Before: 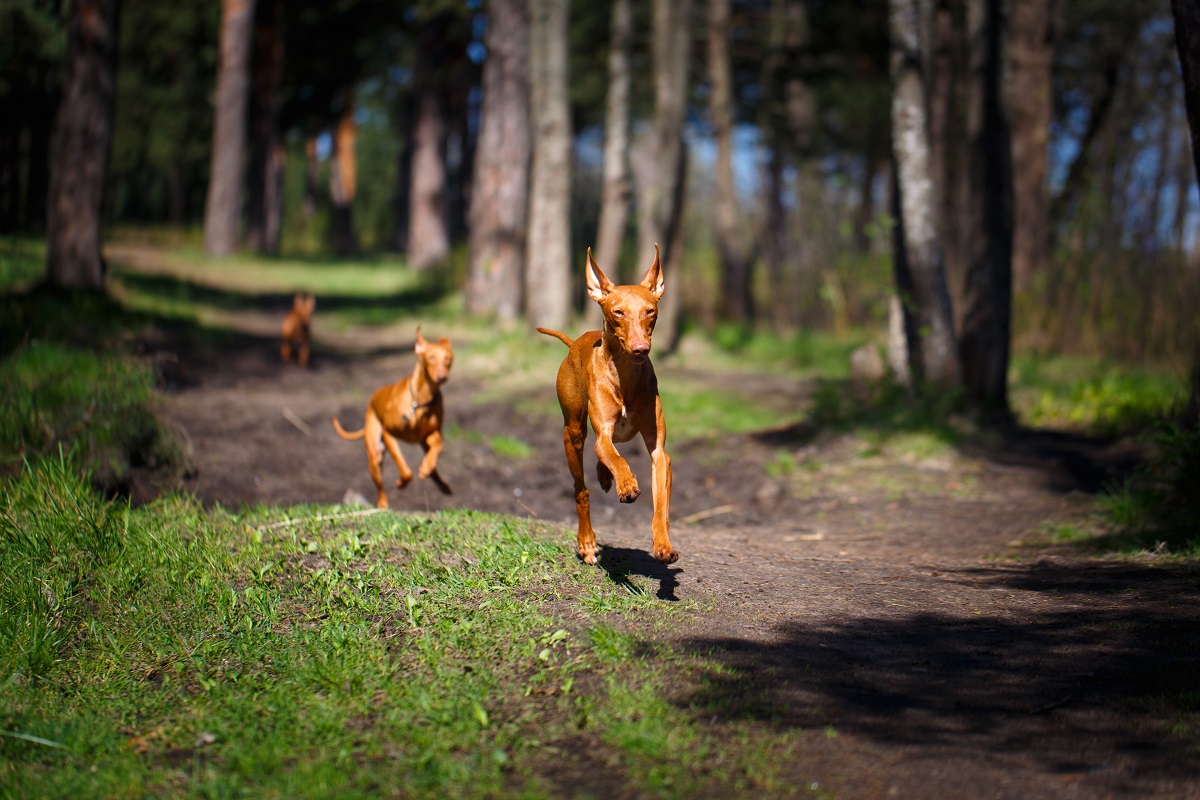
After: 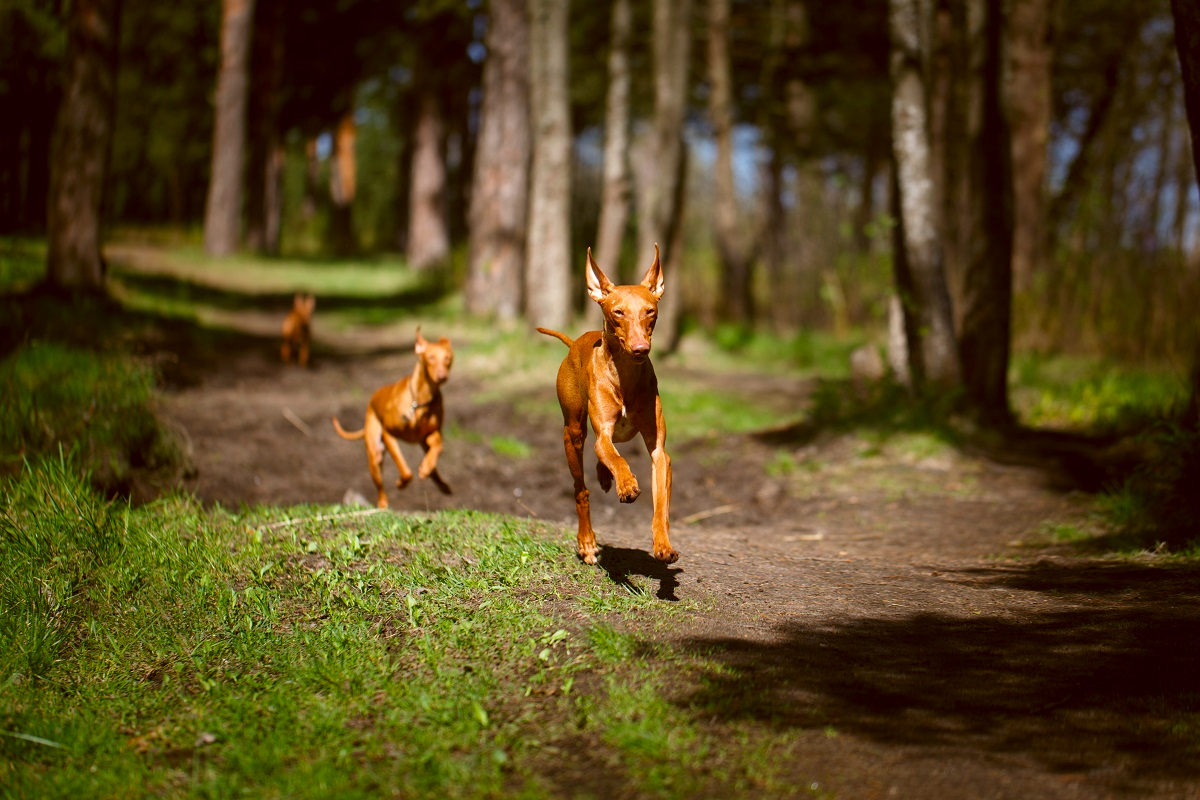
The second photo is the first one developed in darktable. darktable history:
tone equalizer: on, module defaults
color correction: highlights a* -0.482, highlights b* 0.161, shadows a* 4.66, shadows b* 20.72
